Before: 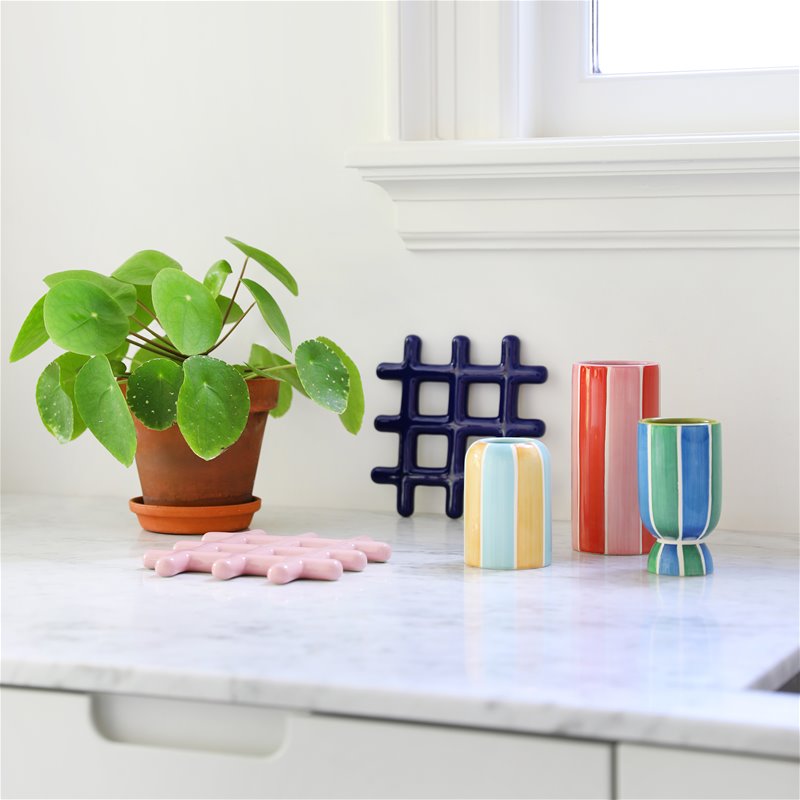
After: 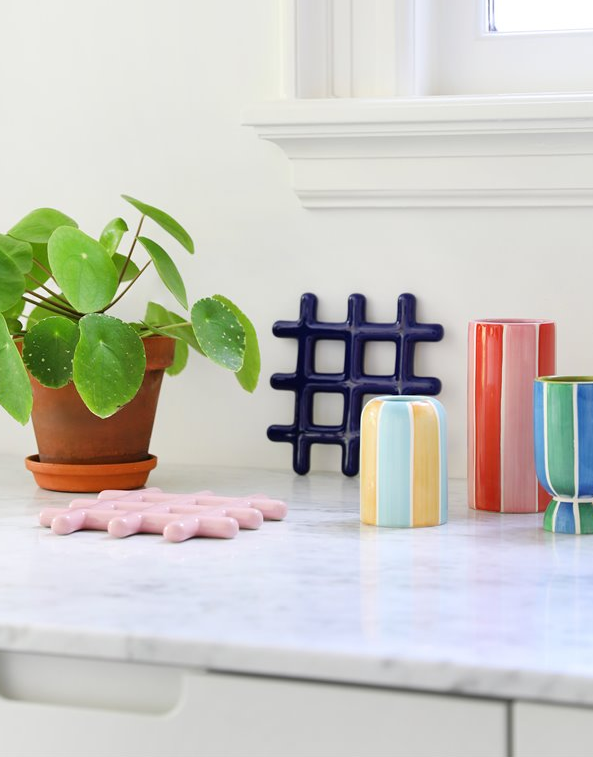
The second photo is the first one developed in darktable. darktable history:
white balance: emerald 1
crop and rotate: left 13.15%, top 5.251%, right 12.609%
